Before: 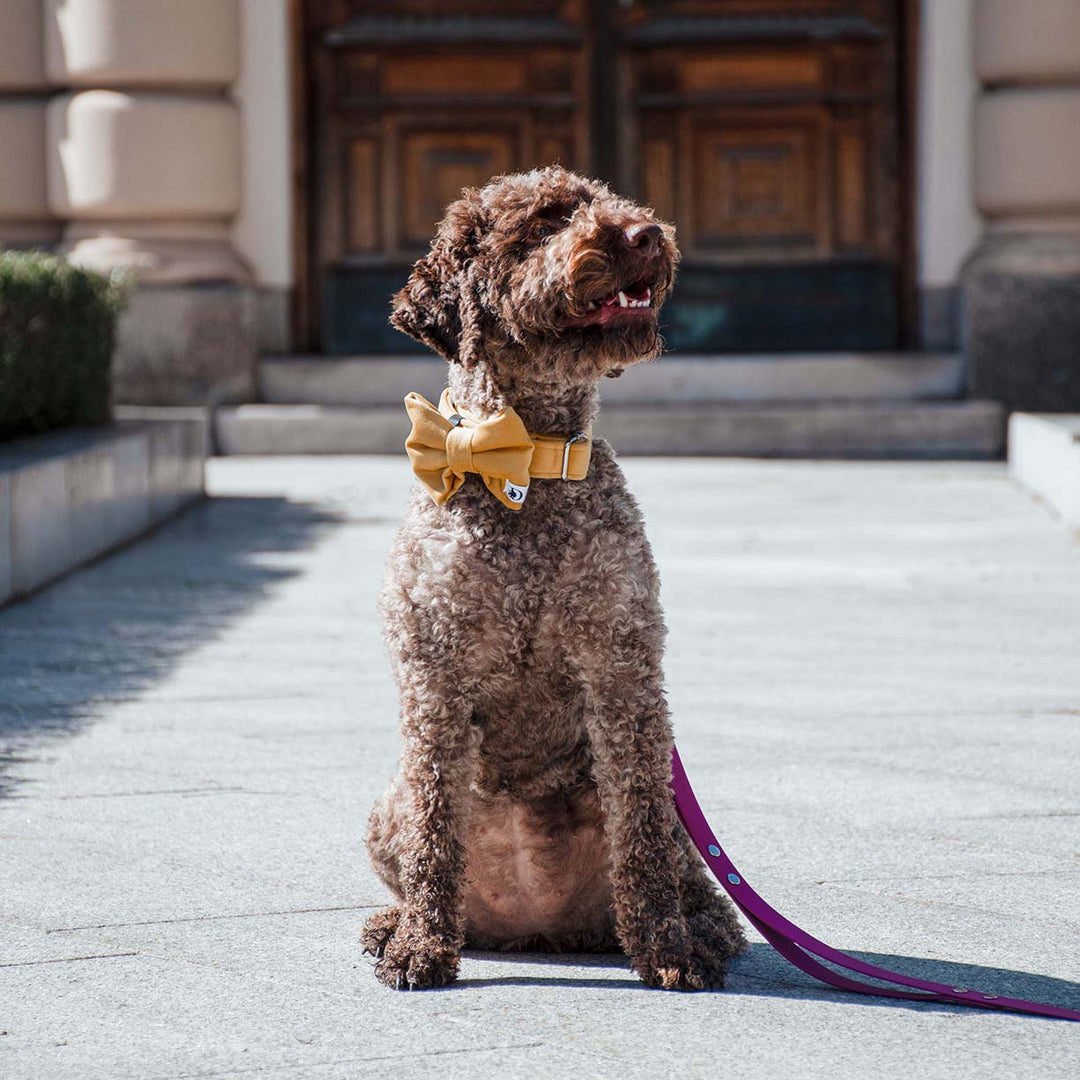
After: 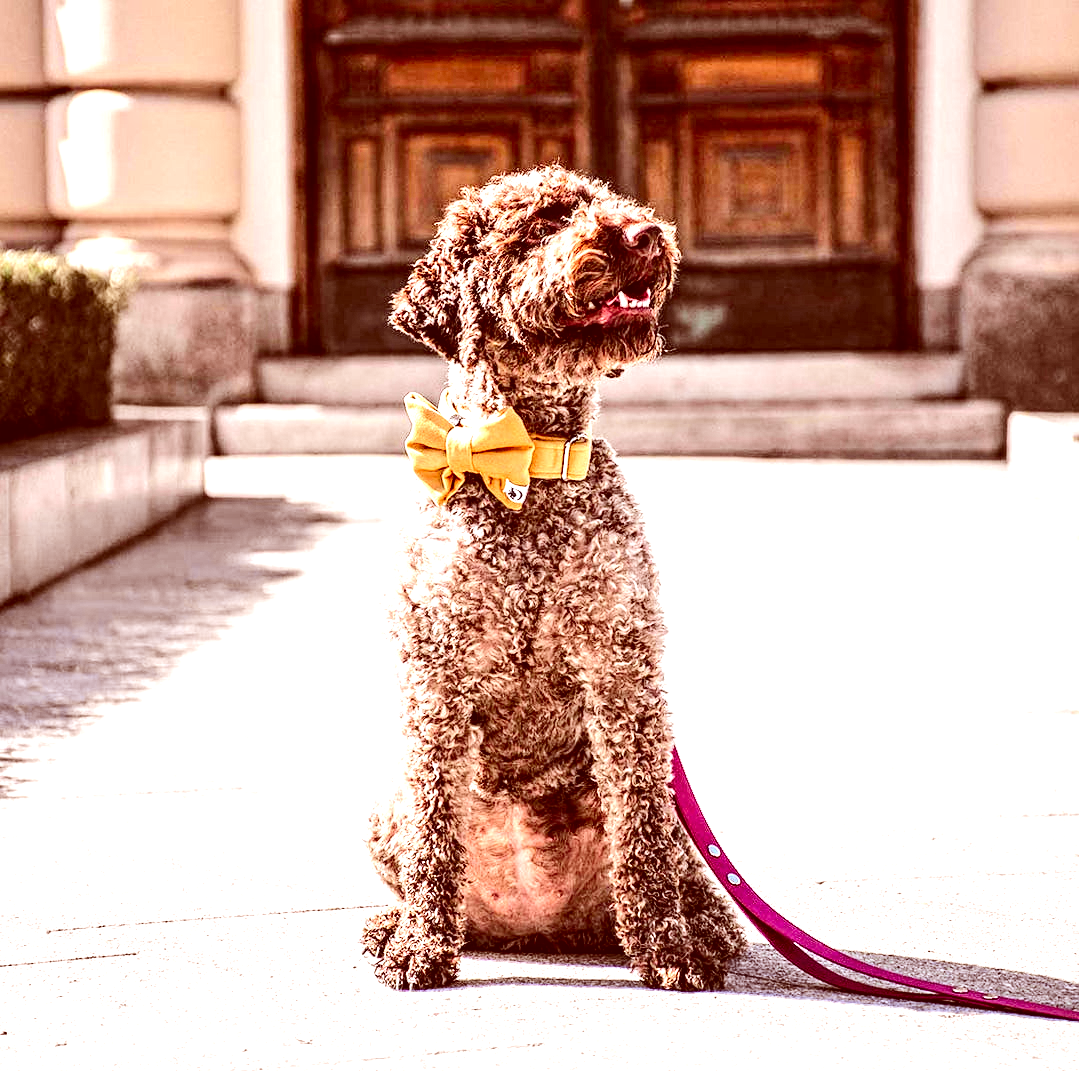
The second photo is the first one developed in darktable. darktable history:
crop: left 0.004%
exposure: black level correction 0, exposure 1.367 EV, compensate exposure bias true, compensate highlight preservation false
color correction: highlights a* 9.47, highlights b* 8.95, shadows a* 39.75, shadows b* 39.4, saturation 0.767
contrast equalizer: y [[0.5, 0.542, 0.583, 0.625, 0.667, 0.708], [0.5 ×6], [0.5 ×6], [0 ×6], [0 ×6]]
tone curve: curves: ch0 [(0, 0) (0.071, 0.06) (0.253, 0.242) (0.437, 0.498) (0.55, 0.644) (0.657, 0.749) (0.823, 0.876) (1, 0.99)]; ch1 [(0, 0) (0.346, 0.307) (0.408, 0.369) (0.453, 0.457) (0.476, 0.489) (0.502, 0.493) (0.521, 0.515) (0.537, 0.531) (0.612, 0.641) (0.676, 0.728) (1, 1)]; ch2 [(0, 0) (0.346, 0.34) (0.434, 0.46) (0.485, 0.494) (0.5, 0.494) (0.511, 0.504) (0.537, 0.551) (0.579, 0.599) (0.625, 0.686) (1, 1)], color space Lab, independent channels, preserve colors none
